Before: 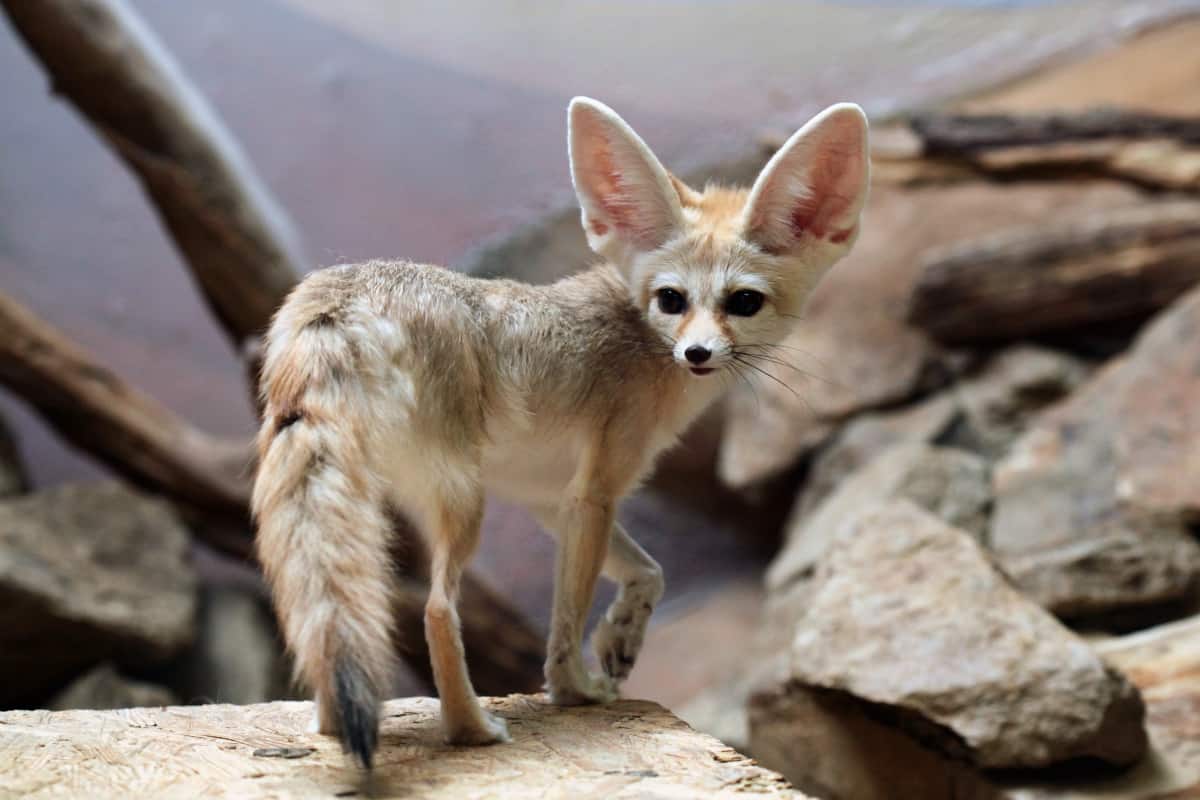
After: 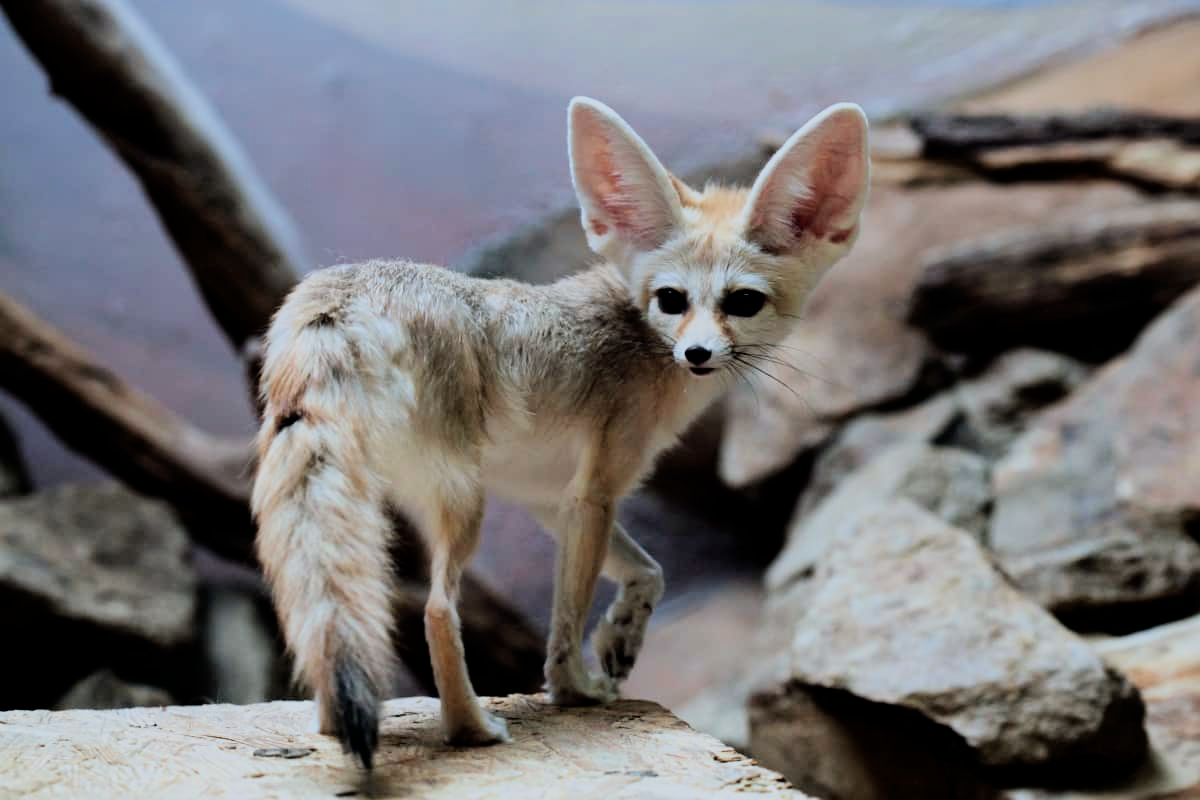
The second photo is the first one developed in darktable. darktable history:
color calibration: output R [0.999, 0.026, -0.11, 0], output G [-0.019, 1.037, -0.099, 0], output B [0.022, -0.023, 0.902, 0], illuminant as shot in camera, x 0.369, y 0.376, temperature 4325.99 K
filmic rgb: black relative exposure -7.49 EV, white relative exposure 4.99 EV, threshold 2.95 EV, hardness 3.33, contrast 1.296, enable highlight reconstruction true
exposure: black level correction 0.002, compensate exposure bias true, compensate highlight preservation false
